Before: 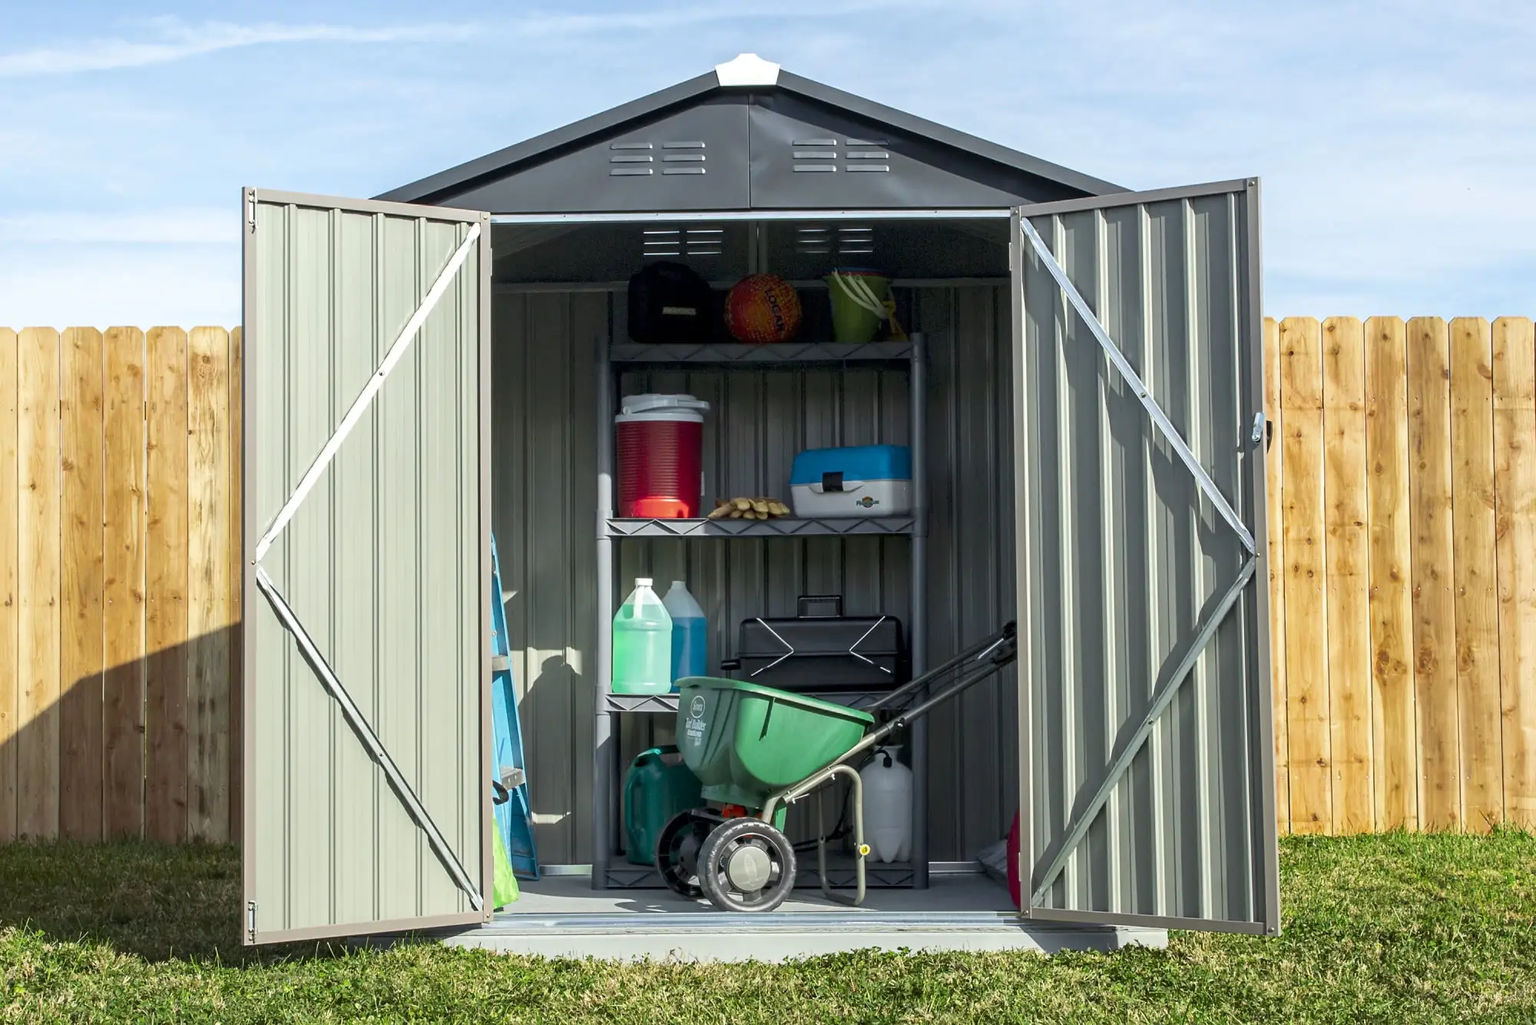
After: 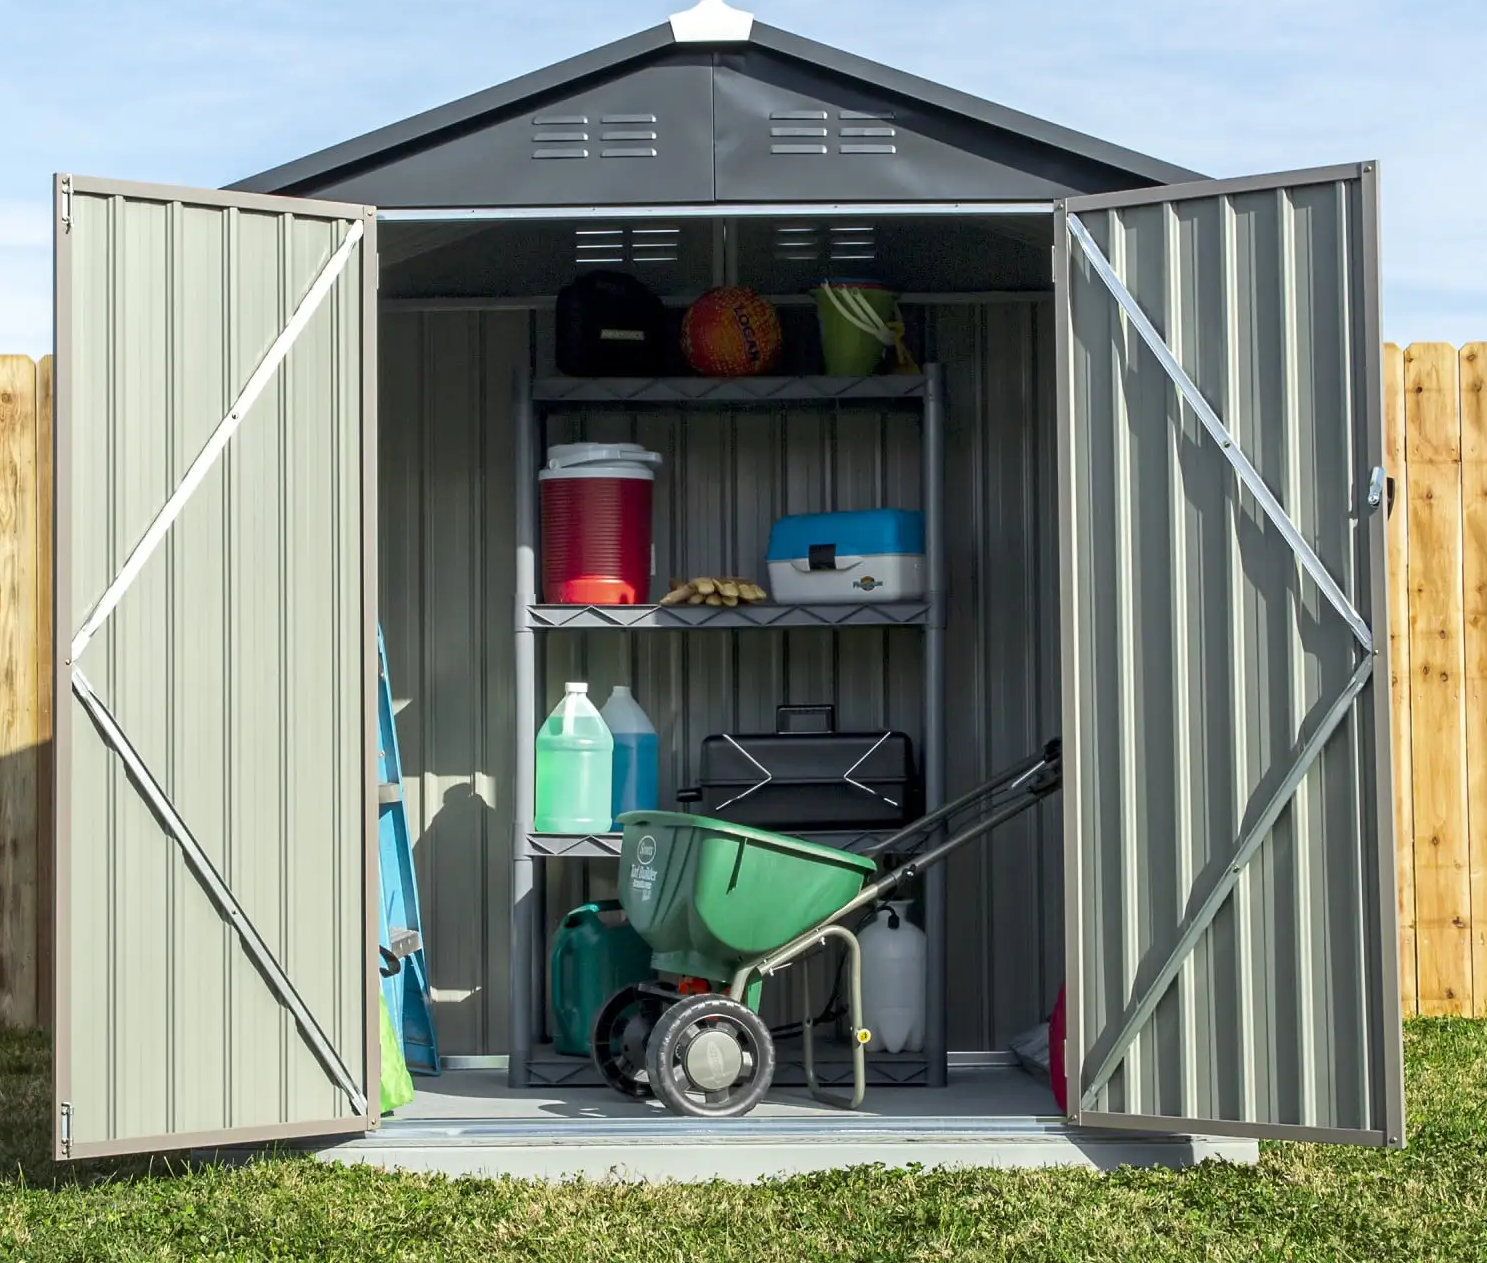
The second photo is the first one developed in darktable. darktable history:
tone equalizer: on, module defaults
crop and rotate: left 13.112%, top 5.295%, right 12.517%
